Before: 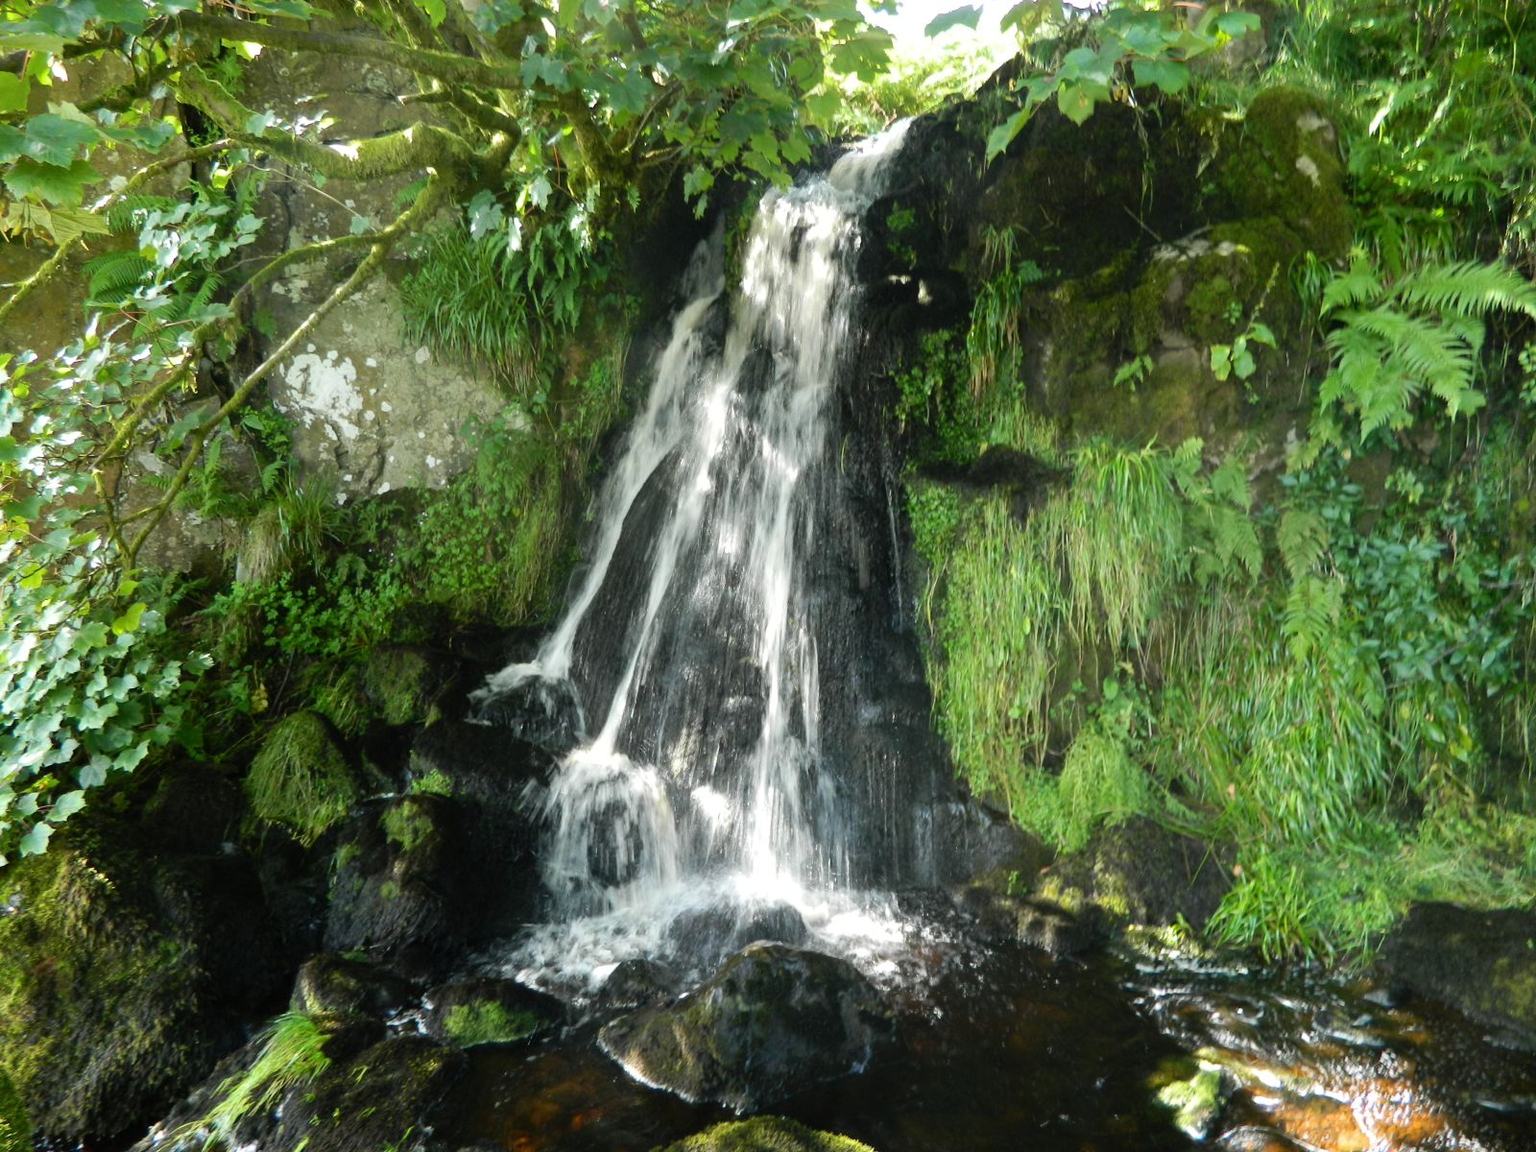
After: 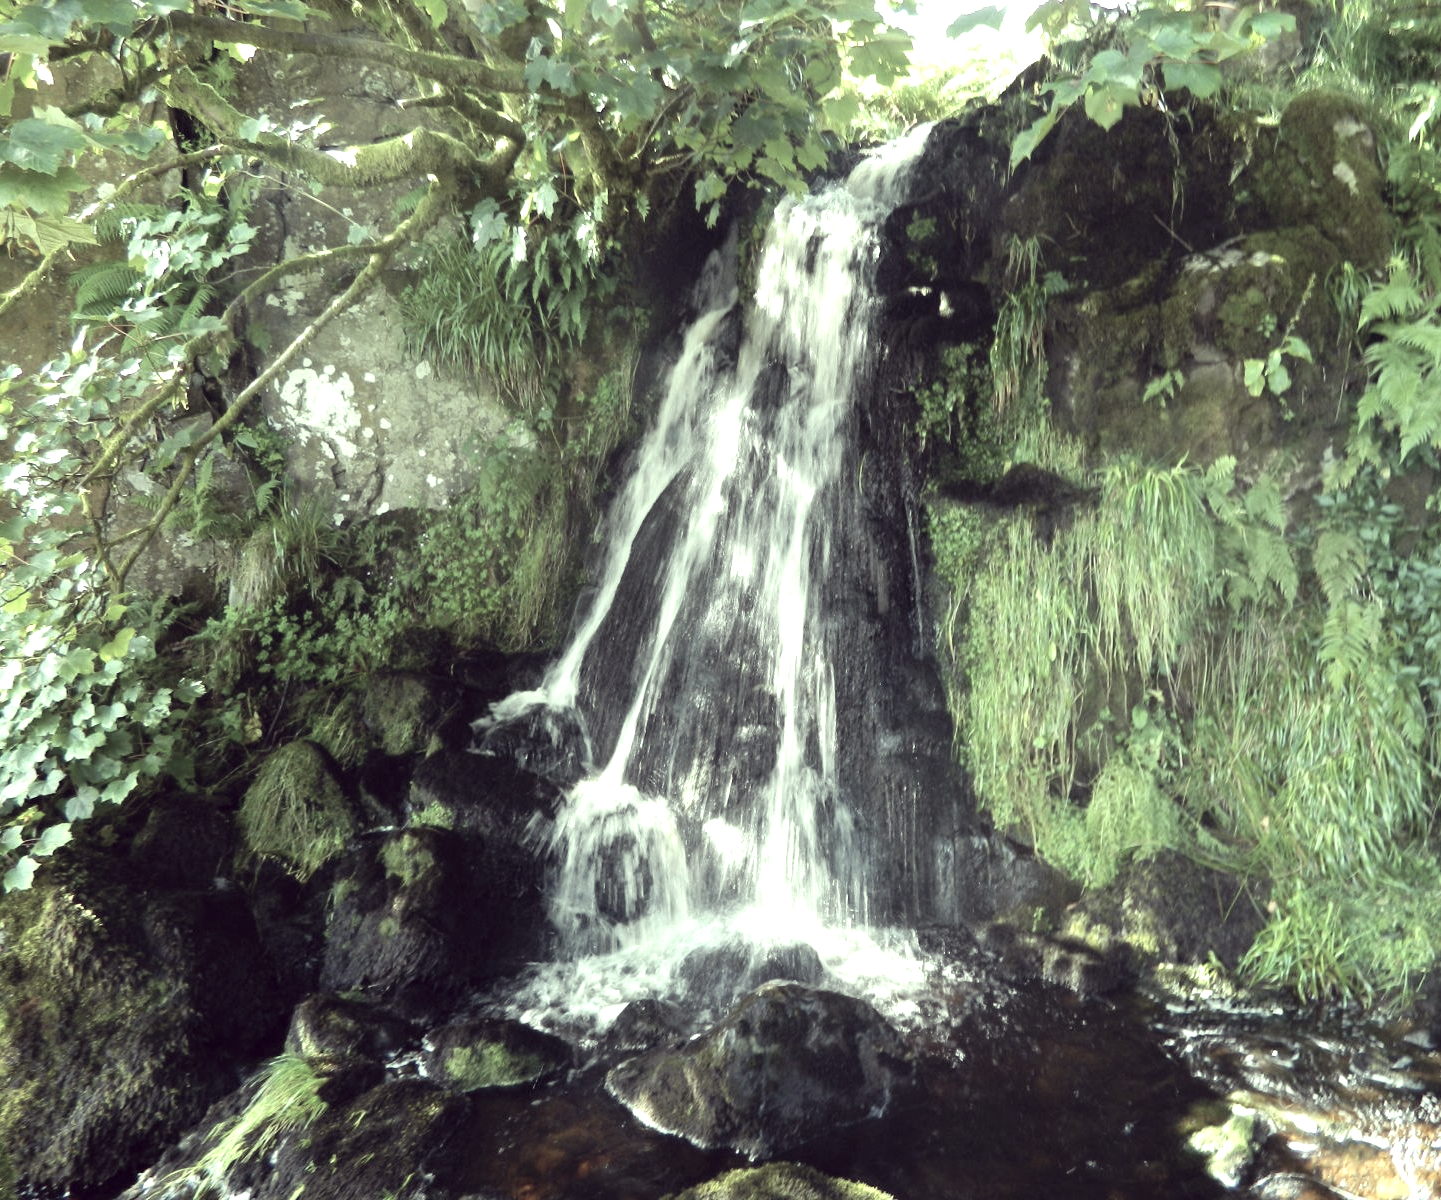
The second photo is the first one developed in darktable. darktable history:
exposure: exposure 0.648 EV, compensate highlight preservation false
color correction: highlights a* -20.17, highlights b* 20.27, shadows a* 20.03, shadows b* -20.46, saturation 0.43
crop and rotate: left 1.088%, right 8.807%
